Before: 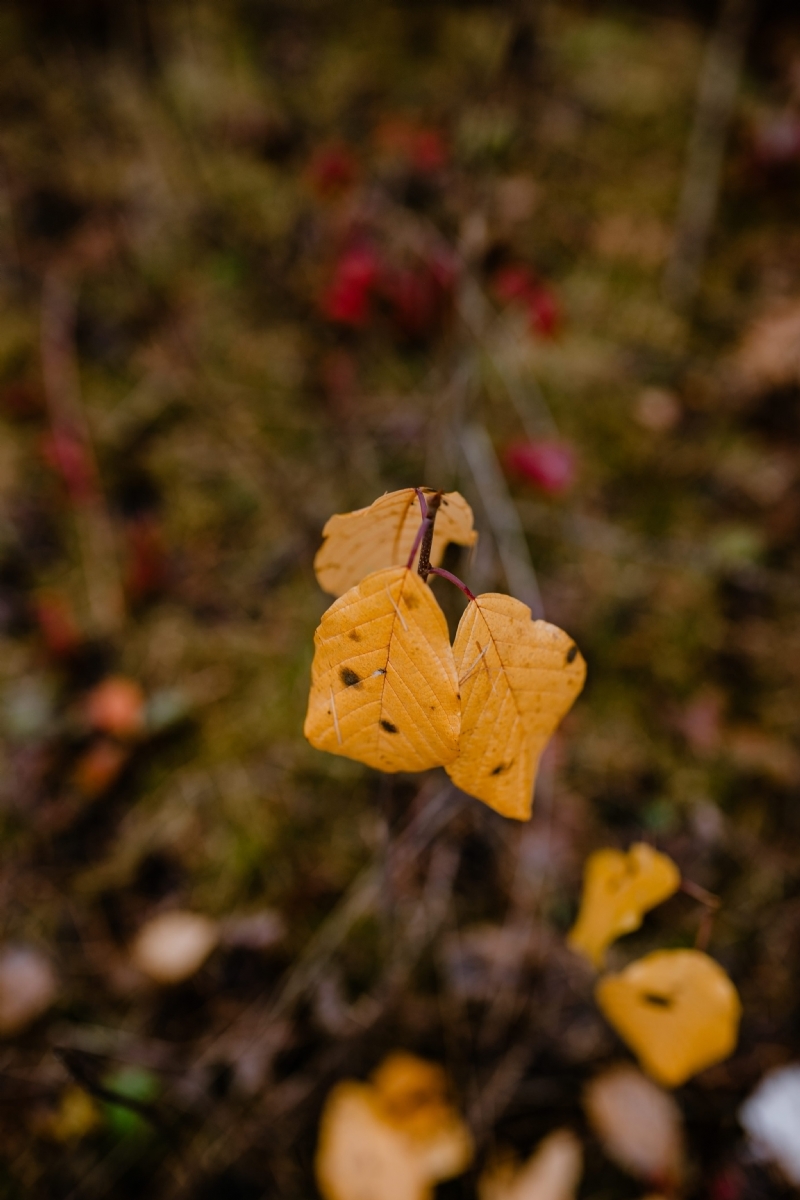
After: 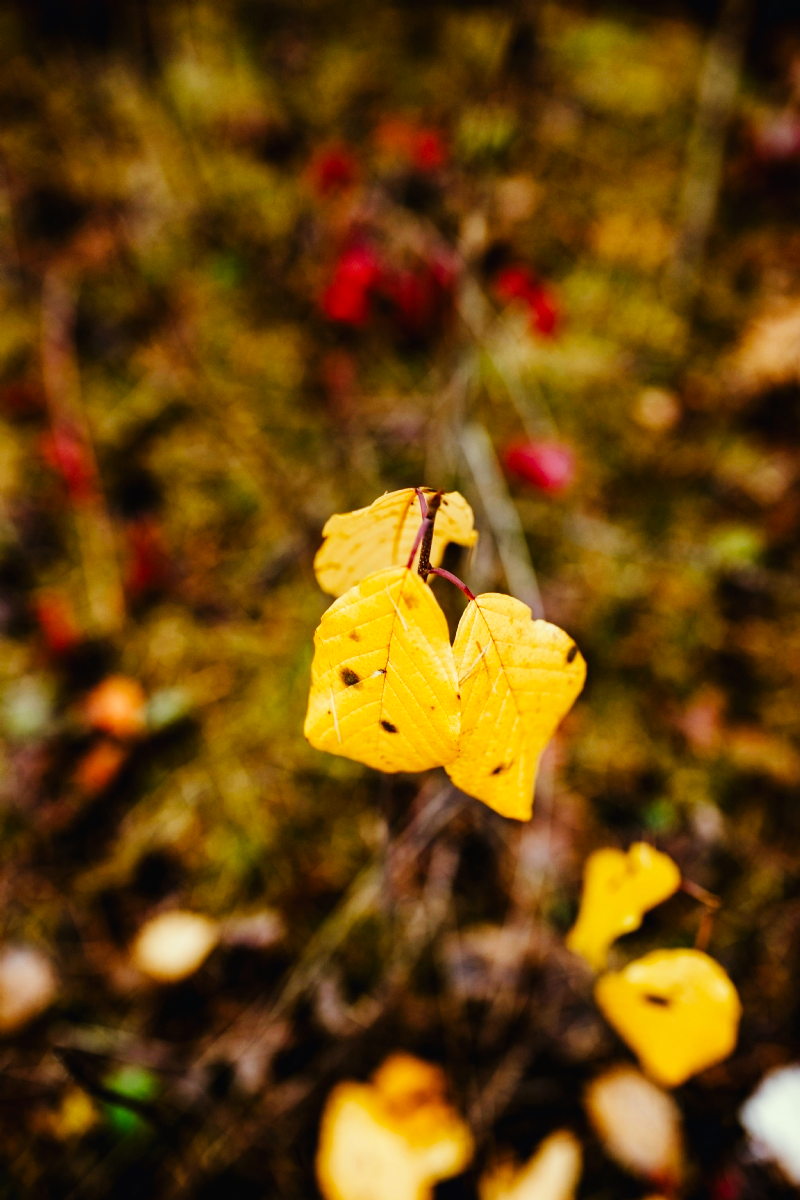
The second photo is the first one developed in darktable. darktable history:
color correction: highlights a* -5.94, highlights b* 11.19
base curve: curves: ch0 [(0, 0.003) (0.001, 0.002) (0.006, 0.004) (0.02, 0.022) (0.048, 0.086) (0.094, 0.234) (0.162, 0.431) (0.258, 0.629) (0.385, 0.8) (0.548, 0.918) (0.751, 0.988) (1, 1)], preserve colors none
